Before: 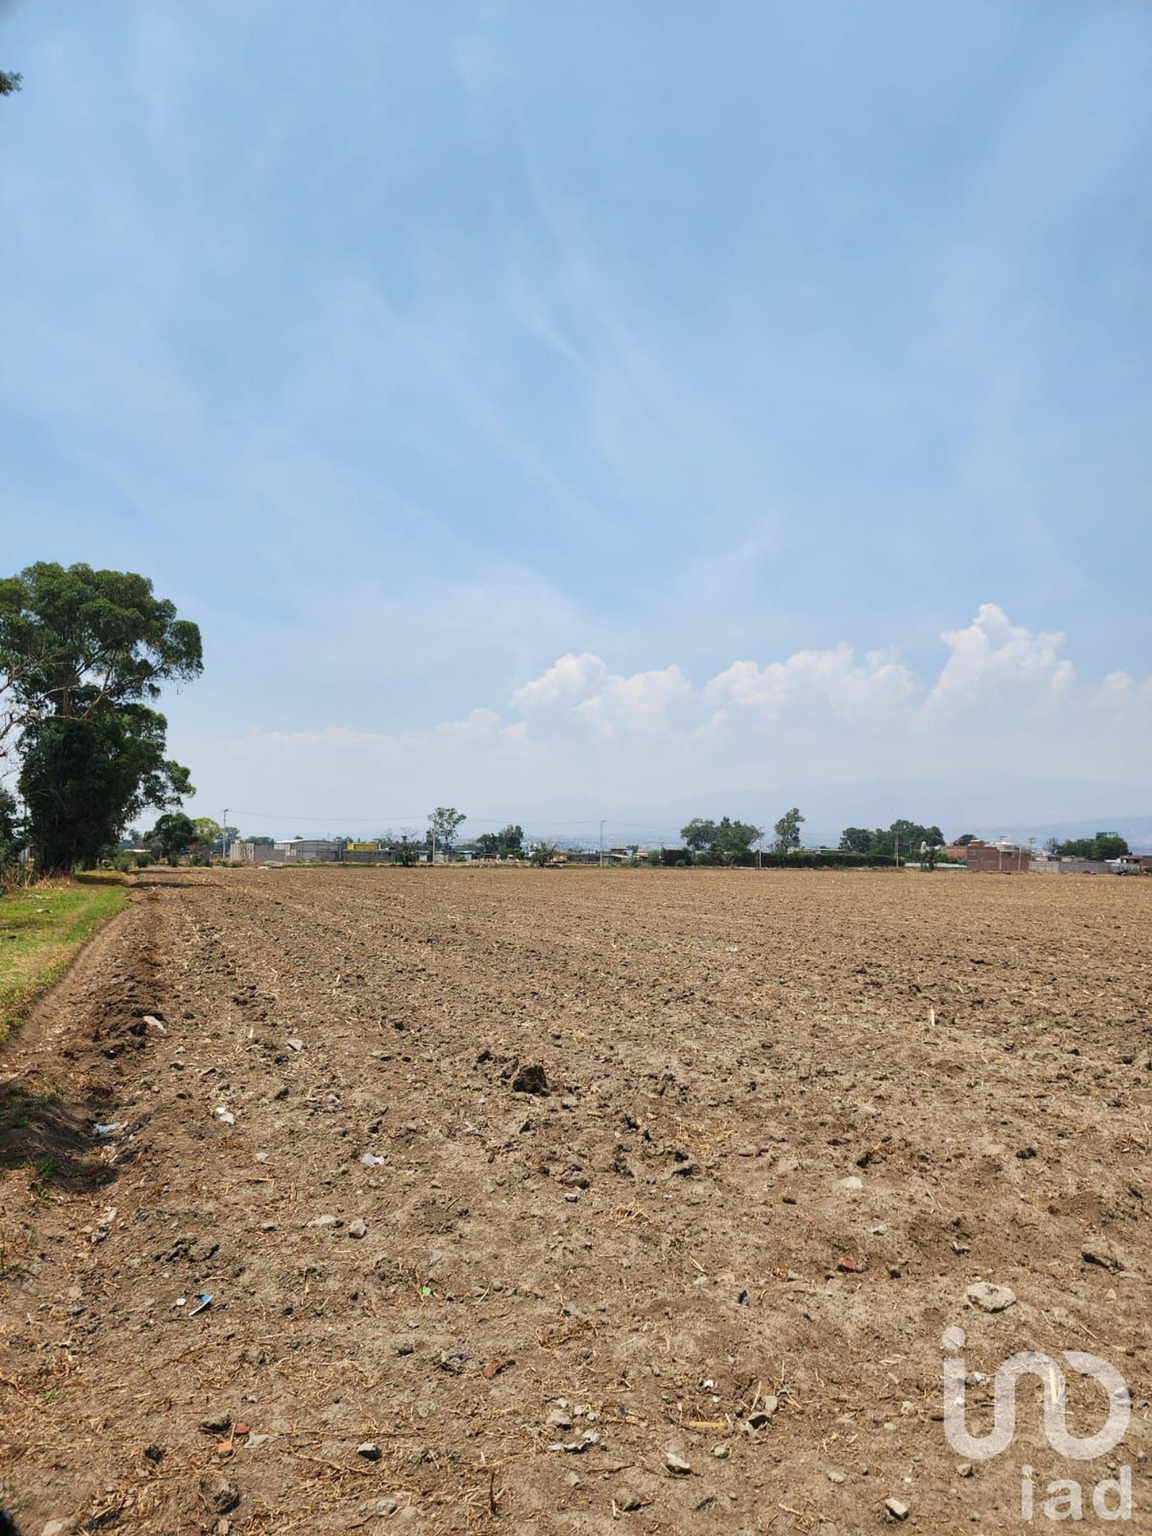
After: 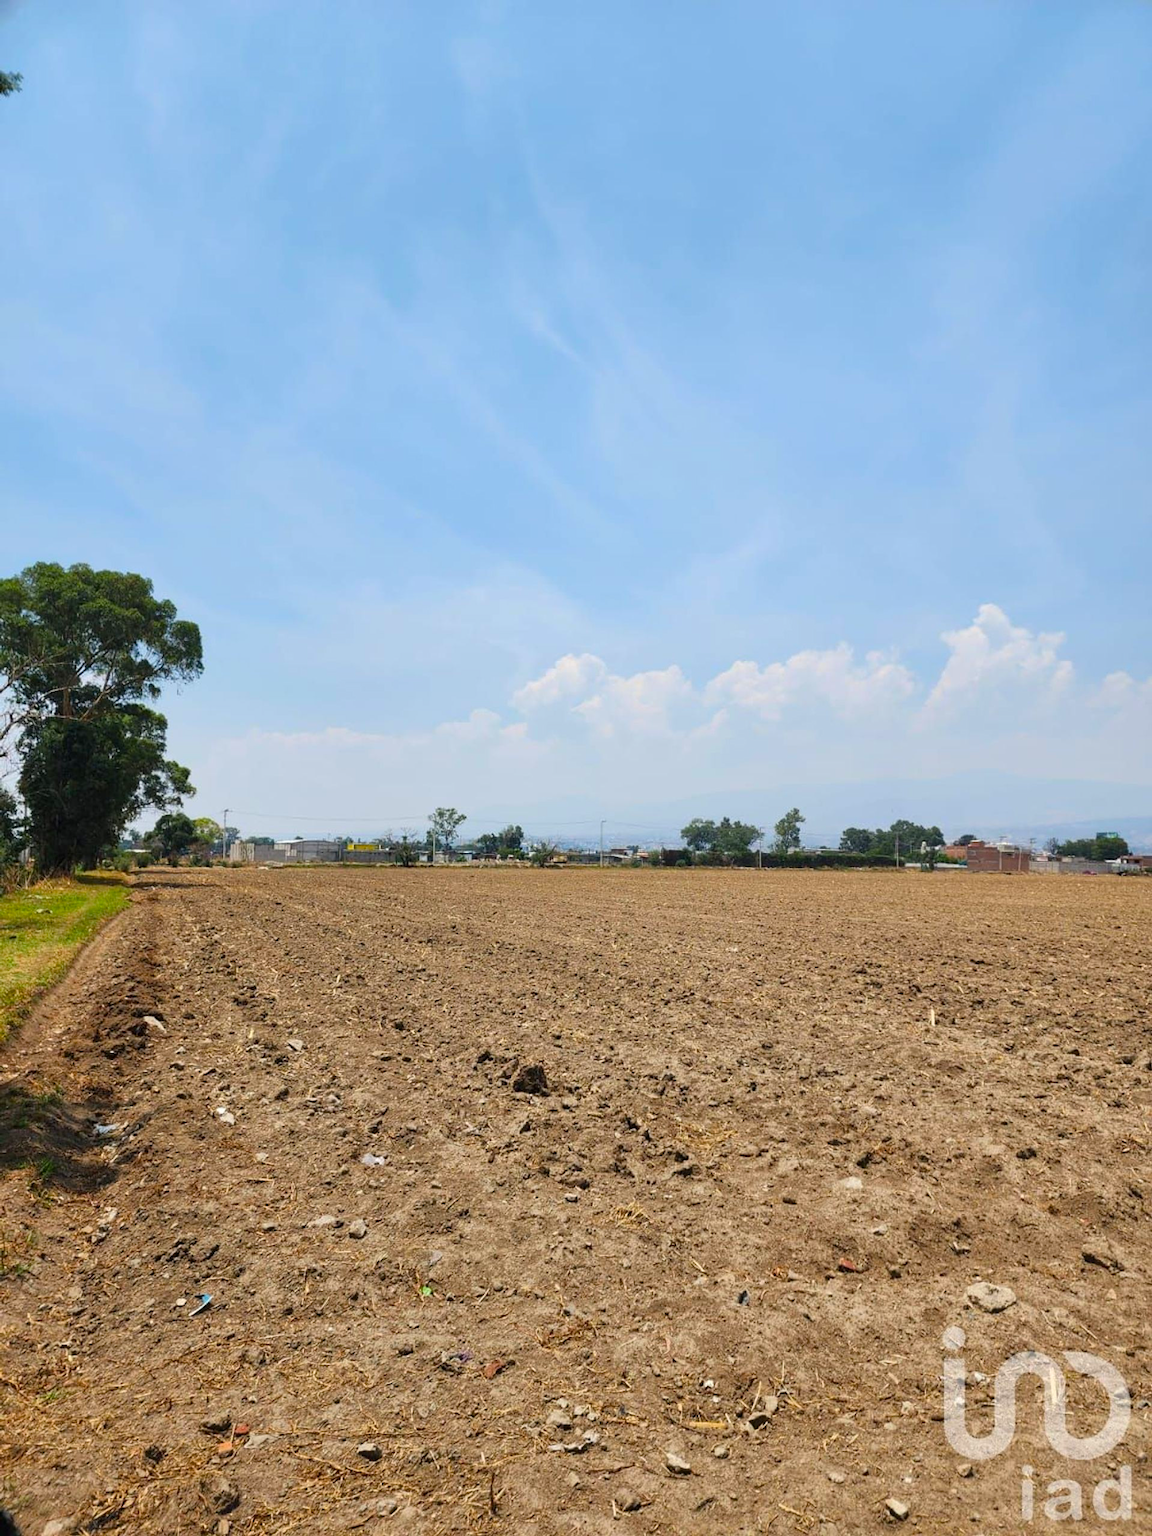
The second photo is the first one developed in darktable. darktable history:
color balance rgb: perceptual saturation grading › global saturation 19.658%, global vibrance 20%
